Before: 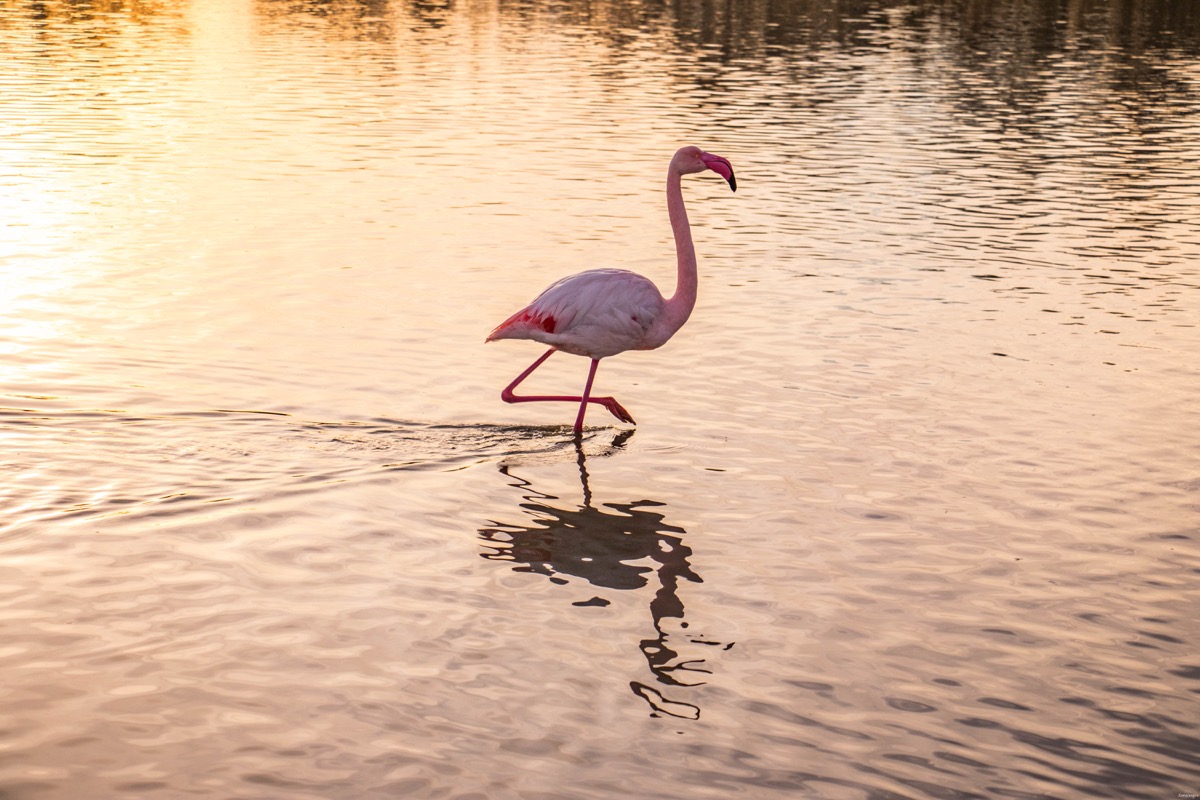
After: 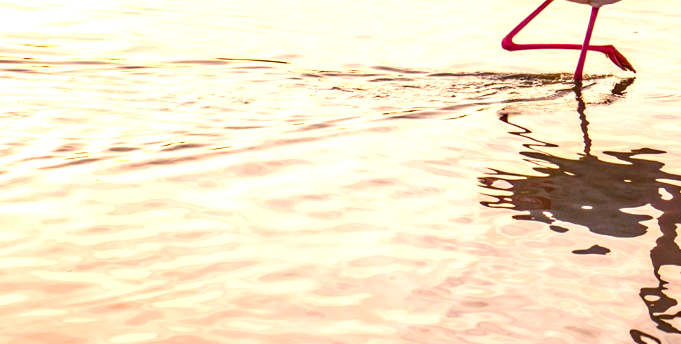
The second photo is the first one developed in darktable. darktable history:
exposure: exposure 0.772 EV, compensate exposure bias true, compensate highlight preservation false
color balance rgb: linear chroma grading › global chroma 15.625%, perceptual saturation grading › global saturation 0.559%, perceptual saturation grading › highlights -8.605%, perceptual saturation grading › mid-tones 17.966%, perceptual saturation grading › shadows 28.977%, global vibrance 20%
crop: top 44.048%, right 43.187%, bottom 12.928%
